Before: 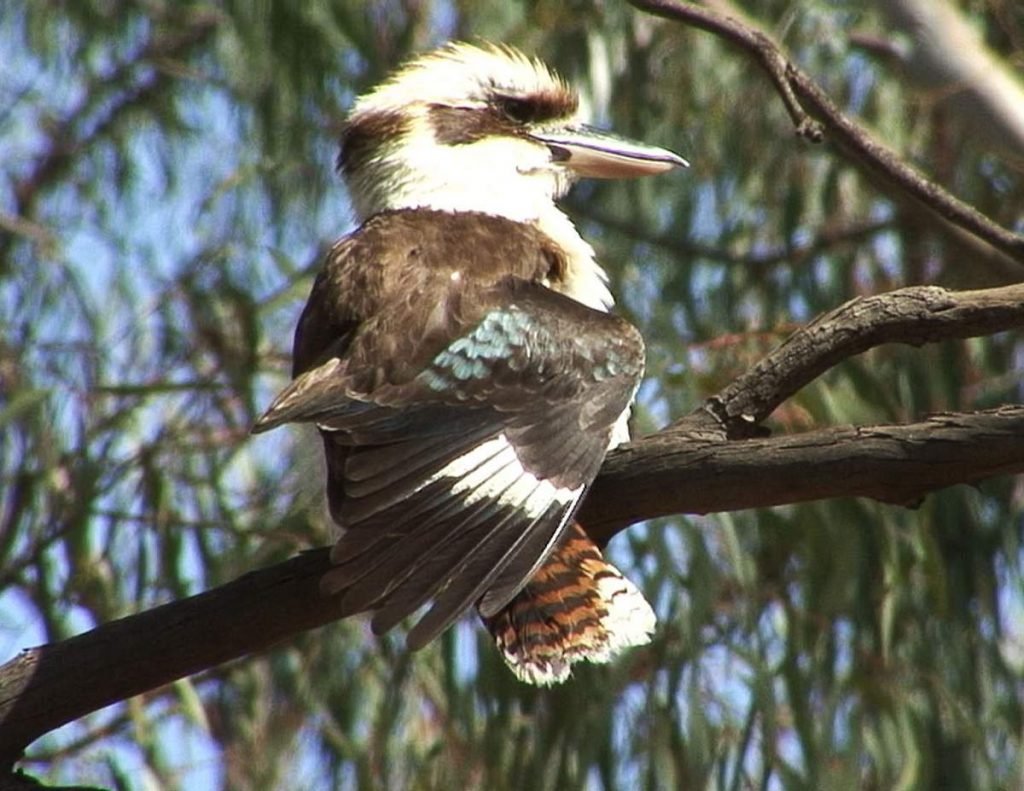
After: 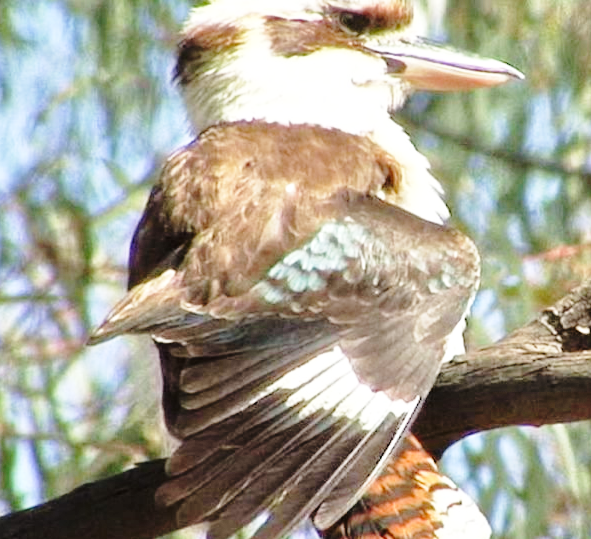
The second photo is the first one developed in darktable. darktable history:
tone equalizer: -7 EV 0.15 EV, -6 EV 0.6 EV, -5 EV 1.15 EV, -4 EV 1.33 EV, -3 EV 1.15 EV, -2 EV 0.6 EV, -1 EV 0.15 EV, mask exposure compensation -0.5 EV
crop: left 16.202%, top 11.208%, right 26.045%, bottom 20.557%
base curve: curves: ch0 [(0, 0) (0.028, 0.03) (0.121, 0.232) (0.46, 0.748) (0.859, 0.968) (1, 1)], preserve colors none
